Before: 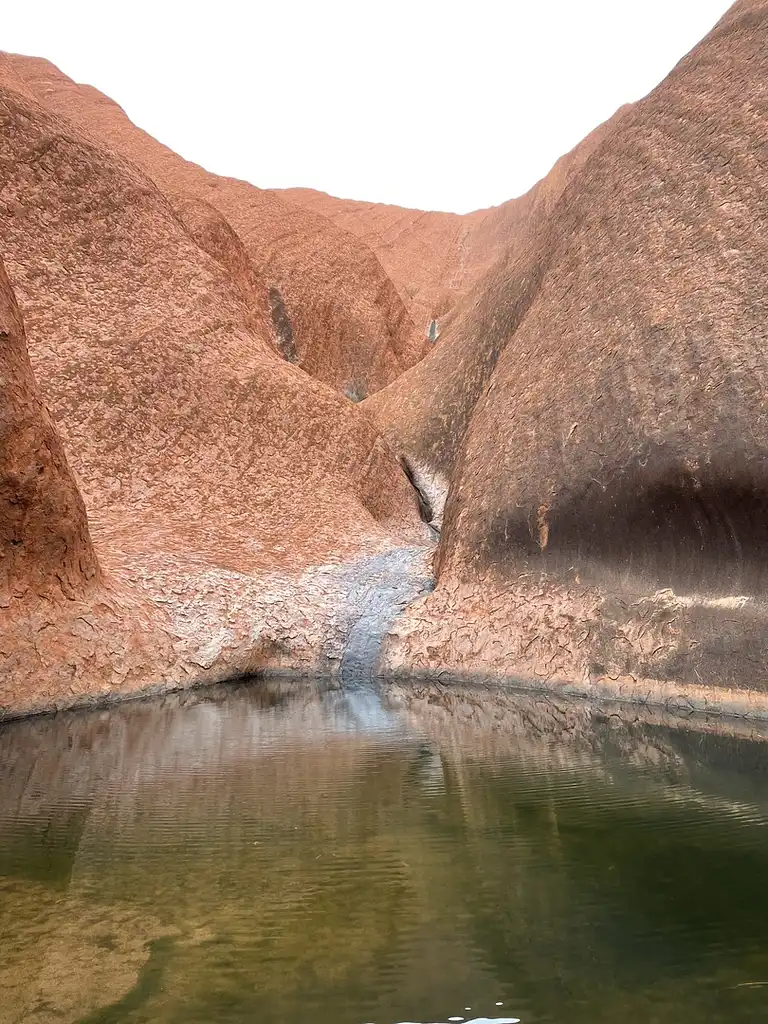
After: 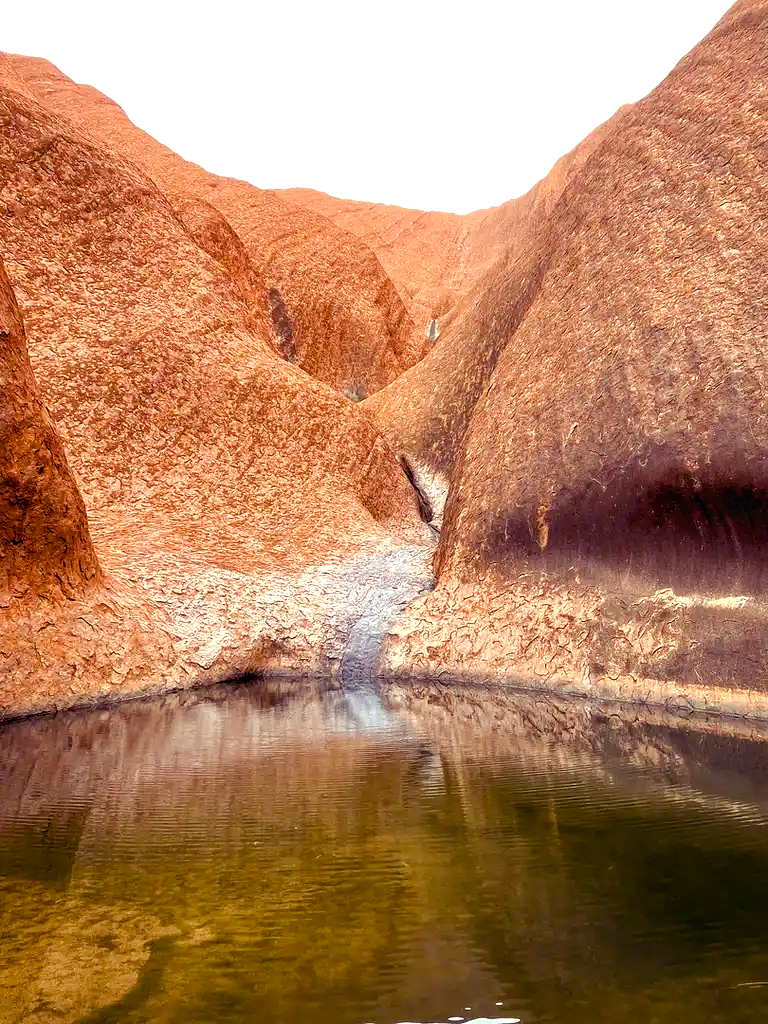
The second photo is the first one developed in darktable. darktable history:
color balance rgb: shadows lift › luminance -21.66%, shadows lift › chroma 8.98%, shadows lift › hue 283.37°, power › chroma 1.55%, power › hue 25.59°, highlights gain › luminance 6.08%, highlights gain › chroma 2.55%, highlights gain › hue 90°, global offset › luminance -0.87%, perceptual saturation grading › global saturation 27.49%, perceptual saturation grading › highlights -28.39%, perceptual saturation grading › mid-tones 15.22%, perceptual saturation grading › shadows 33.98%, perceptual brilliance grading › highlights 10%, perceptual brilliance grading › mid-tones 5%
local contrast: detail 115%
